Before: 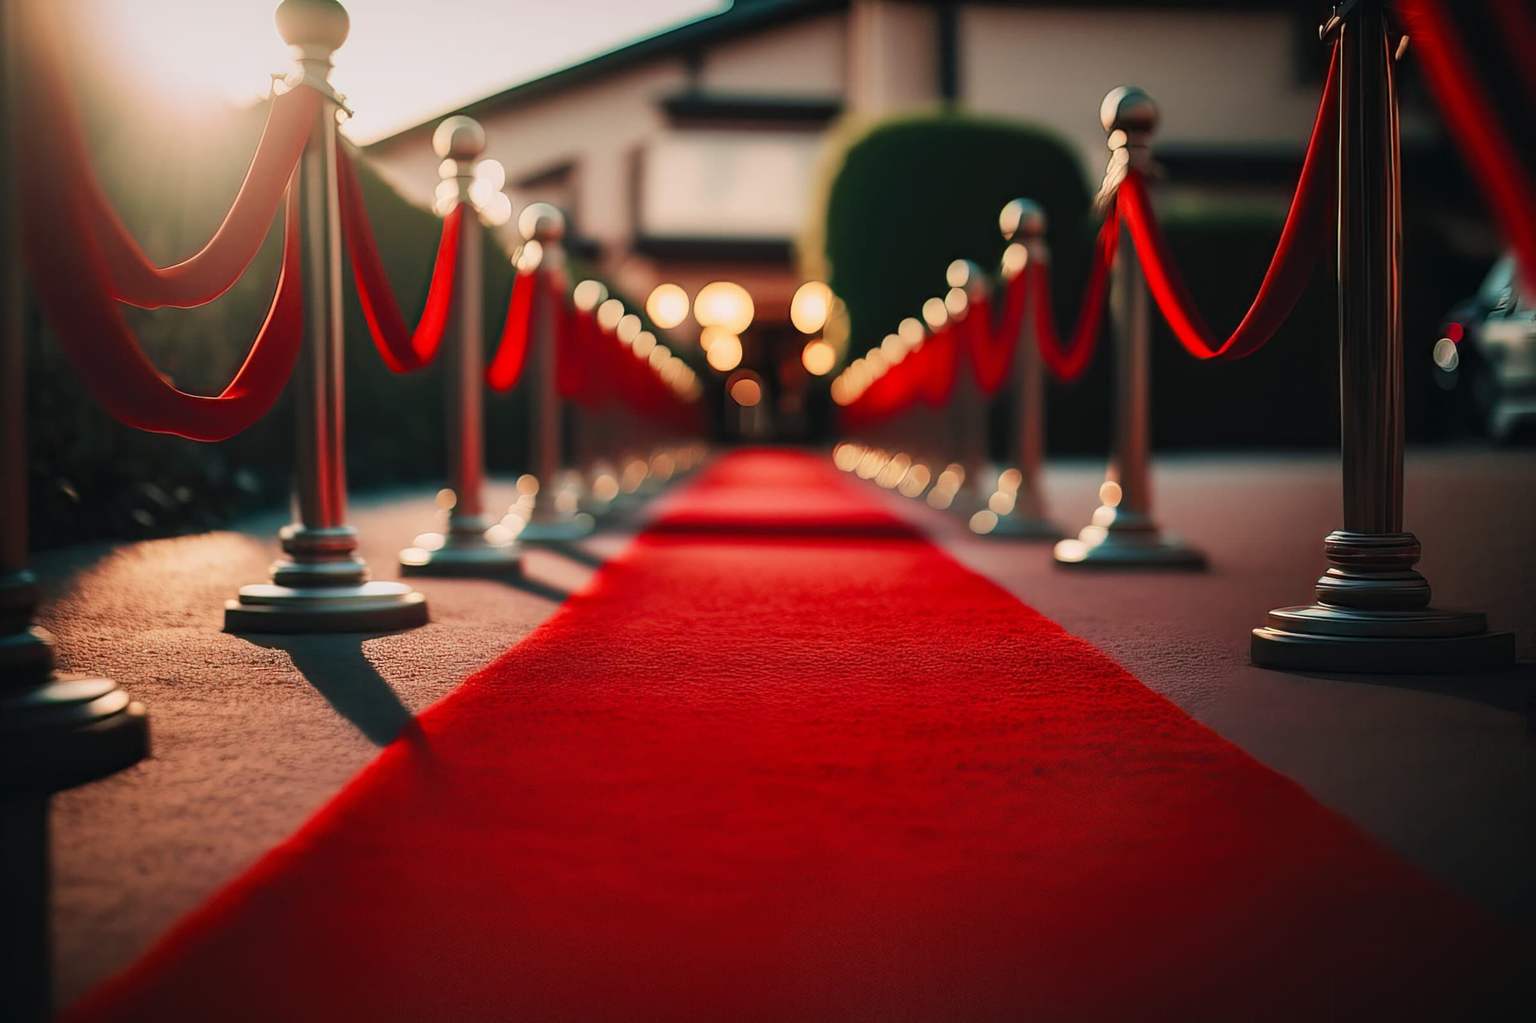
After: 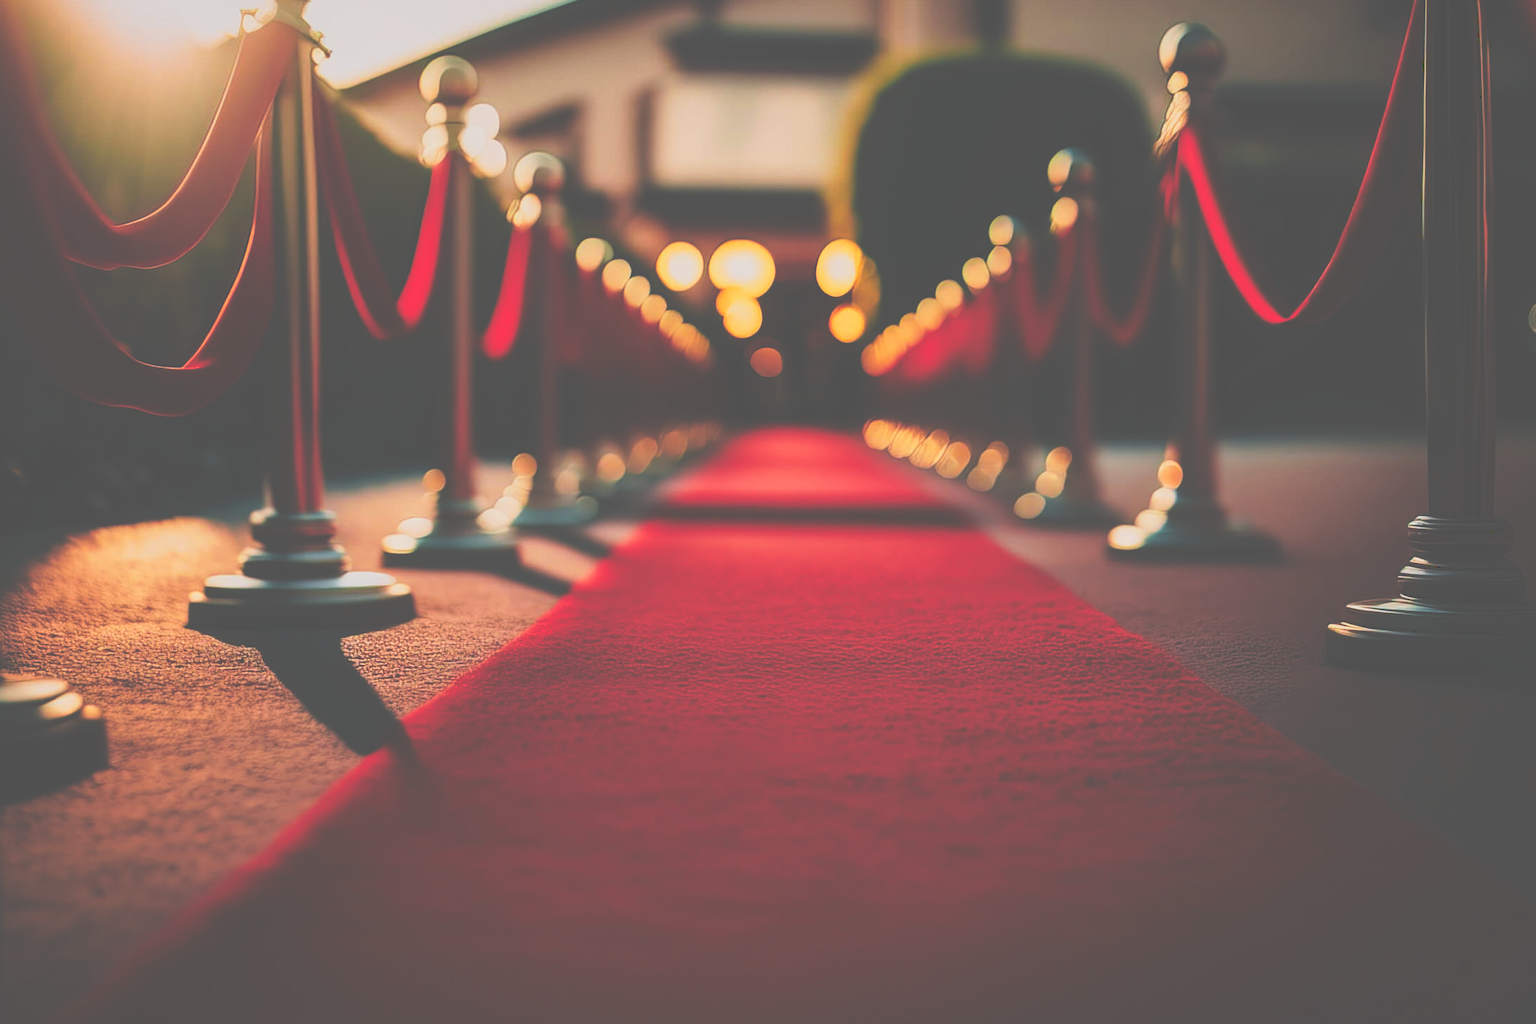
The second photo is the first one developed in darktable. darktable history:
color zones: curves: ch0 [(0.224, 0.526) (0.75, 0.5)]; ch1 [(0.055, 0.526) (0.224, 0.761) (0.377, 0.526) (0.75, 0.5)]
crop: left 3.561%, top 6.48%, right 6.161%, bottom 3.196%
local contrast: highlights 102%, shadows 99%, detail 119%, midtone range 0.2
exposure: exposure -0.606 EV, compensate exposure bias true, compensate highlight preservation false
tone curve: curves: ch0 [(0, 0) (0.003, 0.345) (0.011, 0.345) (0.025, 0.345) (0.044, 0.349) (0.069, 0.353) (0.1, 0.356) (0.136, 0.359) (0.177, 0.366) (0.224, 0.378) (0.277, 0.398) (0.335, 0.429) (0.399, 0.476) (0.468, 0.545) (0.543, 0.624) (0.623, 0.721) (0.709, 0.811) (0.801, 0.876) (0.898, 0.913) (1, 1)], preserve colors none
